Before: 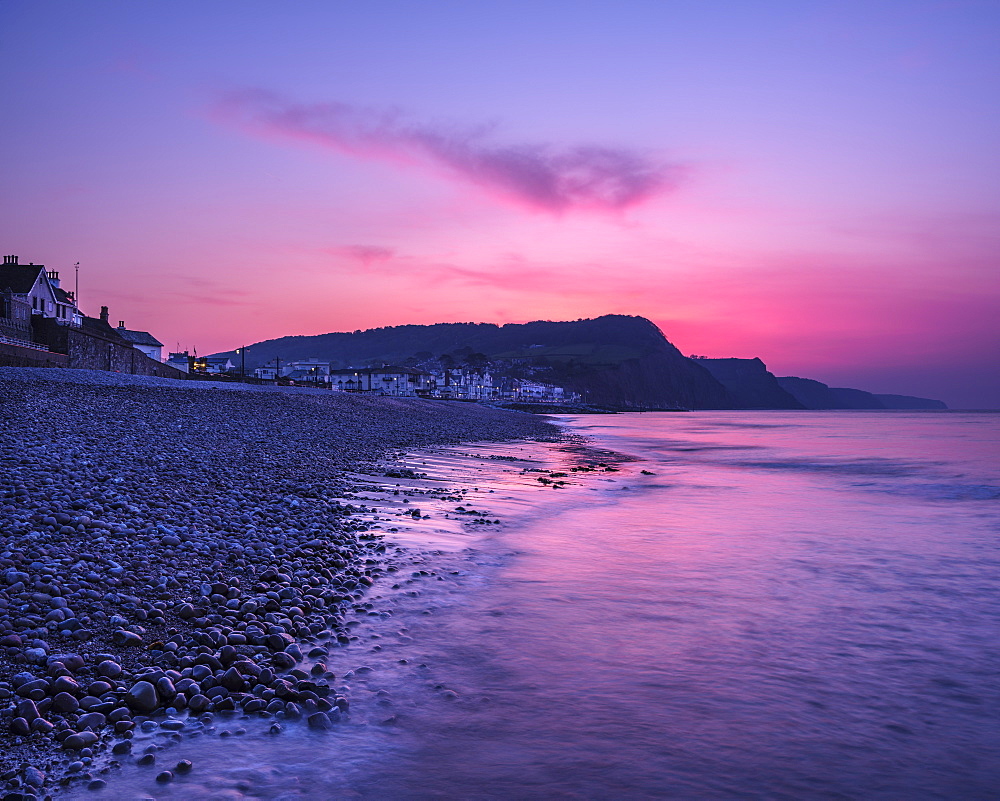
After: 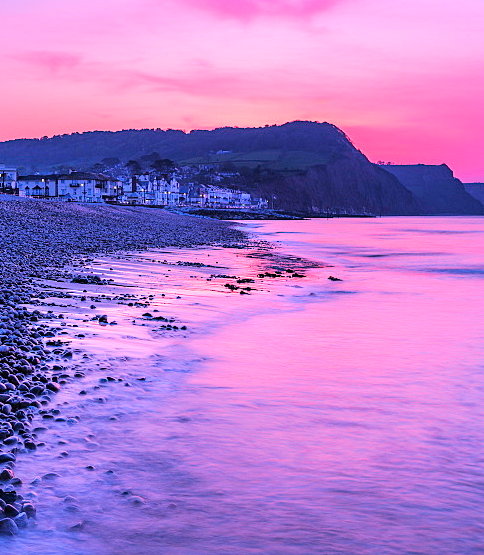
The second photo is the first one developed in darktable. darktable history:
crop: left 31.321%, top 24.263%, right 20.27%, bottom 6.34%
tone equalizer: -7 EV 0.144 EV, -6 EV 0.608 EV, -5 EV 1.11 EV, -4 EV 1.33 EV, -3 EV 1.12 EV, -2 EV 0.6 EV, -1 EV 0.151 EV, edges refinement/feathering 500, mask exposure compensation -1.57 EV, preserve details no
